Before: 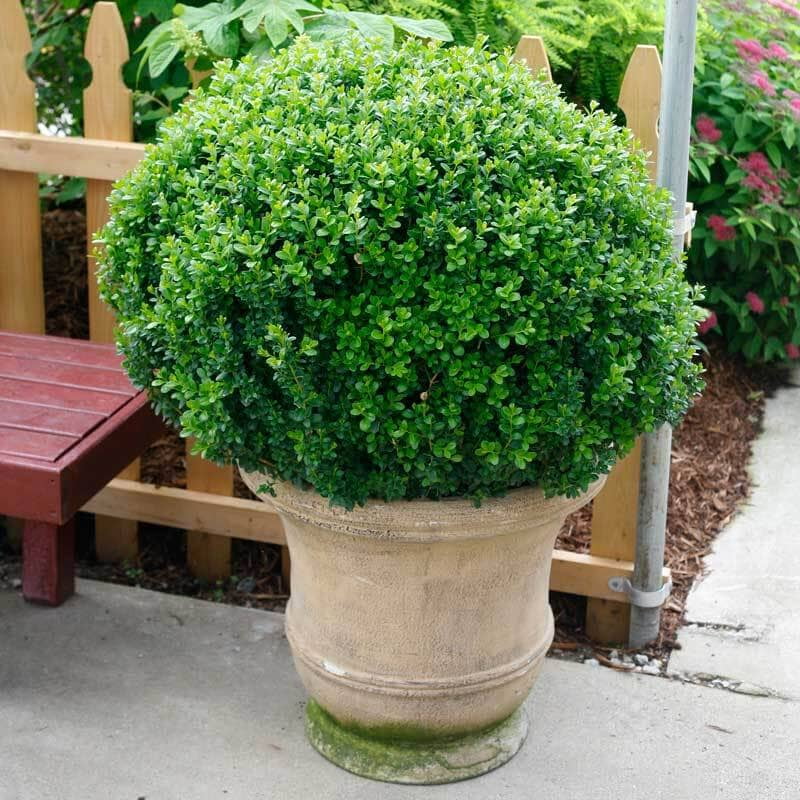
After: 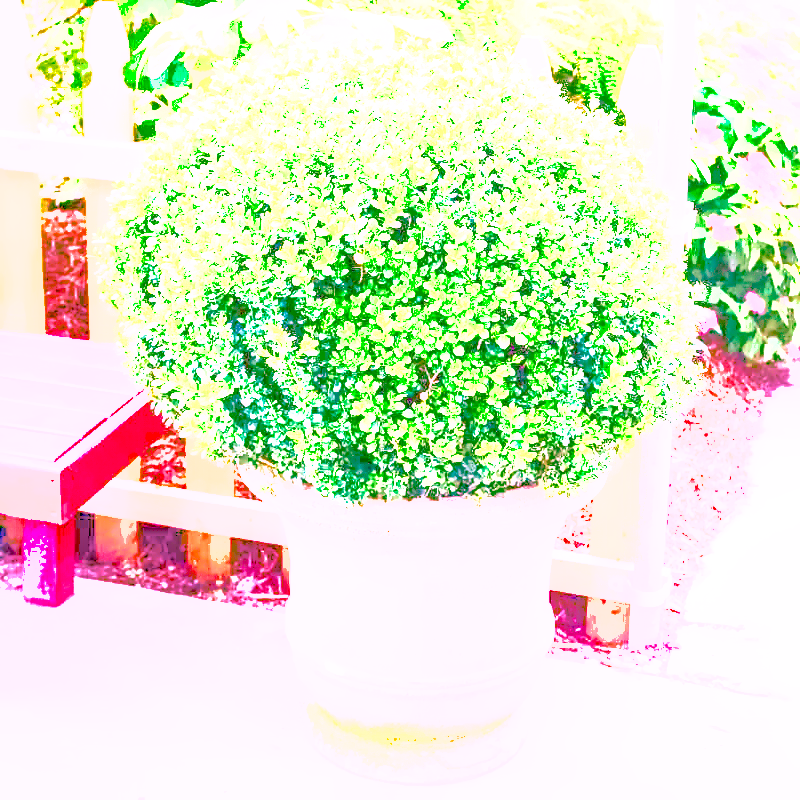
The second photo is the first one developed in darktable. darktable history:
local contrast: on, module defaults
color calibration: illuminant as shot in camera, x 0.358, y 0.373, temperature 4628.91 K
denoise (profiled): preserve shadows 1.52, scattering 0.002, a [-1, 0, 0], compensate highlight preservation false
haze removal: compatibility mode true, adaptive false
highlight reconstruction: on, module defaults
hot pixels: on, module defaults
lens correction: scale 1, crop 1, focal 16, aperture 5.6, distance 1000, camera "Canon EOS RP", lens "Canon RF 16mm F2.8 STM"
shadows and highlights: on, module defaults
white balance: red 2.229, blue 1.46
velvia: on, module defaults
color balance rgb "Colors on Steroids": linear chroma grading › shadows 10%, linear chroma grading › highlights 10%, linear chroma grading › global chroma 15%, linear chroma grading › mid-tones 15%, perceptual saturation grading › global saturation 40%, perceptual saturation grading › highlights -25%, perceptual saturation grading › mid-tones 35%, perceptual saturation grading › shadows 35%, perceptual brilliance grading › global brilliance 11.29%, global vibrance 11.29%
exposure: black level correction 0, exposure 1.675 EV, compensate exposure bias true, compensate highlight preservation false
tone equalizer "mask blending: all purposes": on, module defaults
